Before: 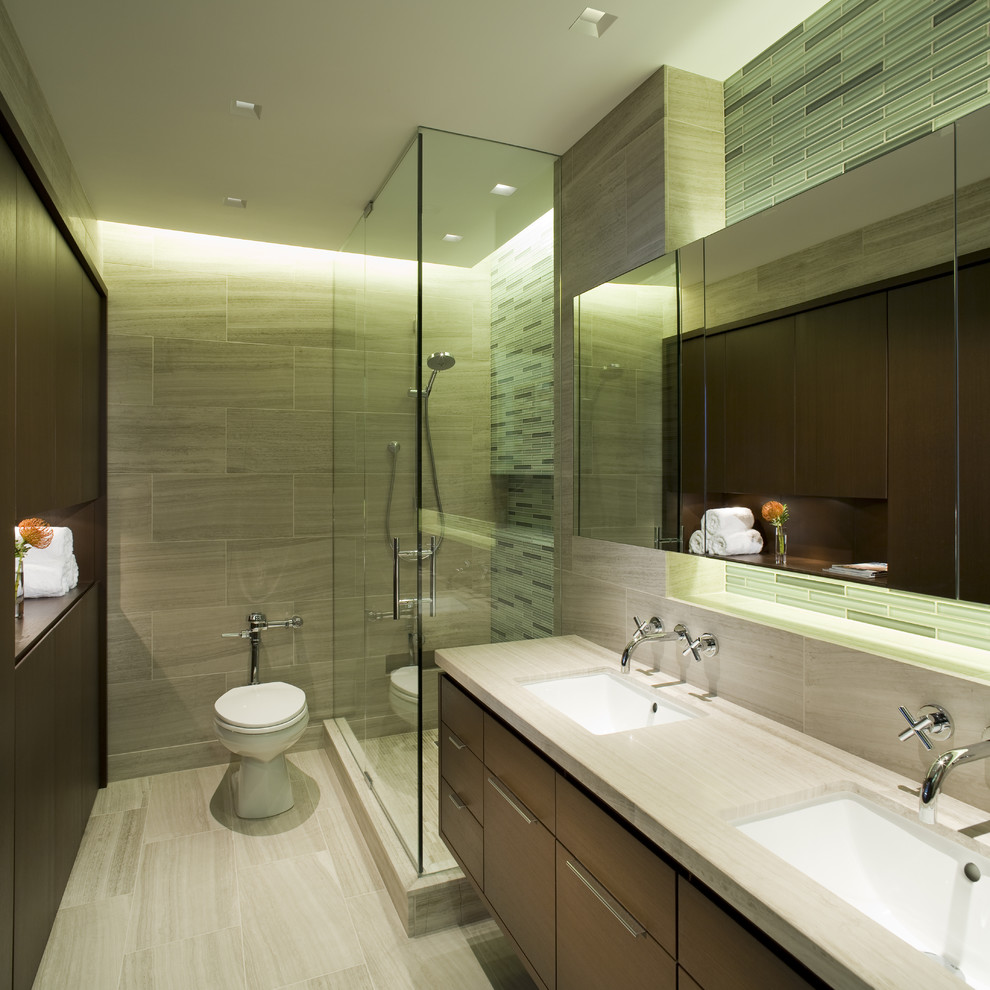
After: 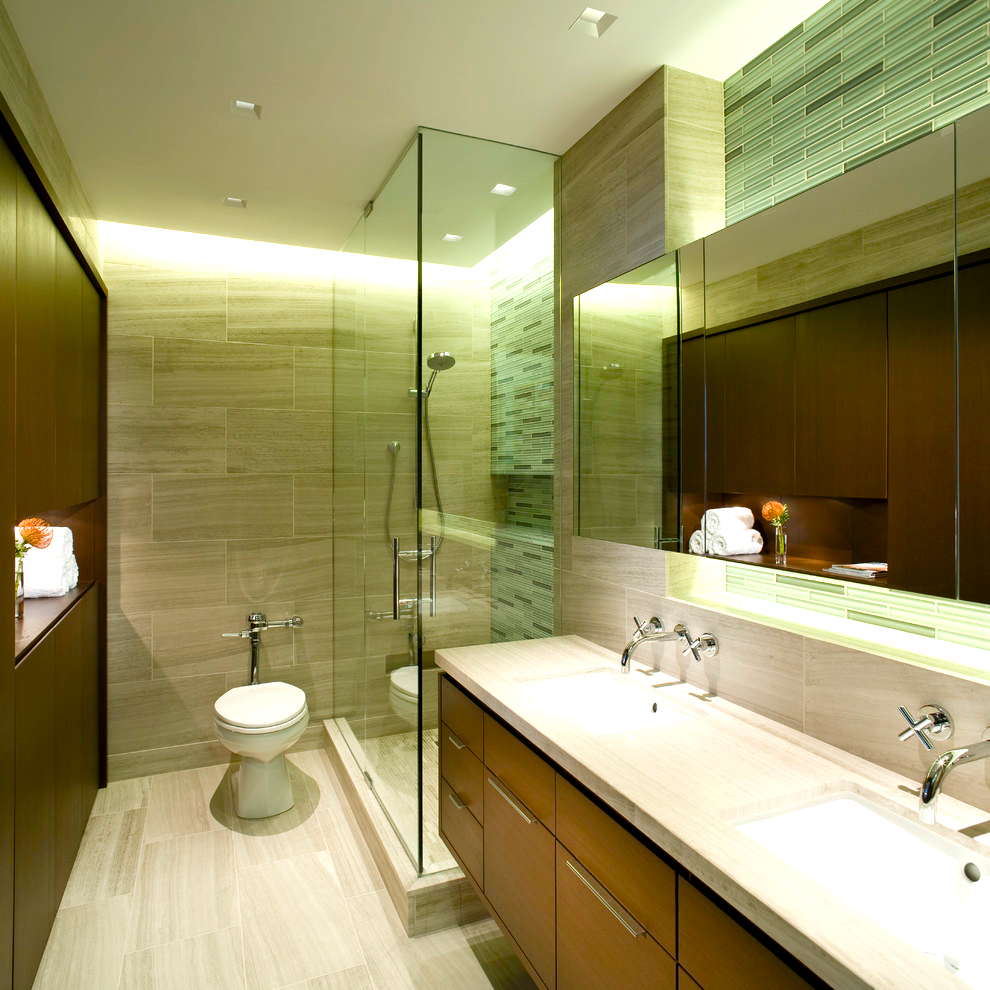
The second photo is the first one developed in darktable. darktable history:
exposure: exposure 0.527 EV, compensate exposure bias true, compensate highlight preservation false
color balance rgb: perceptual saturation grading › global saturation 20%, perceptual saturation grading › highlights -25.901%, perceptual saturation grading › shadows 49.758%
